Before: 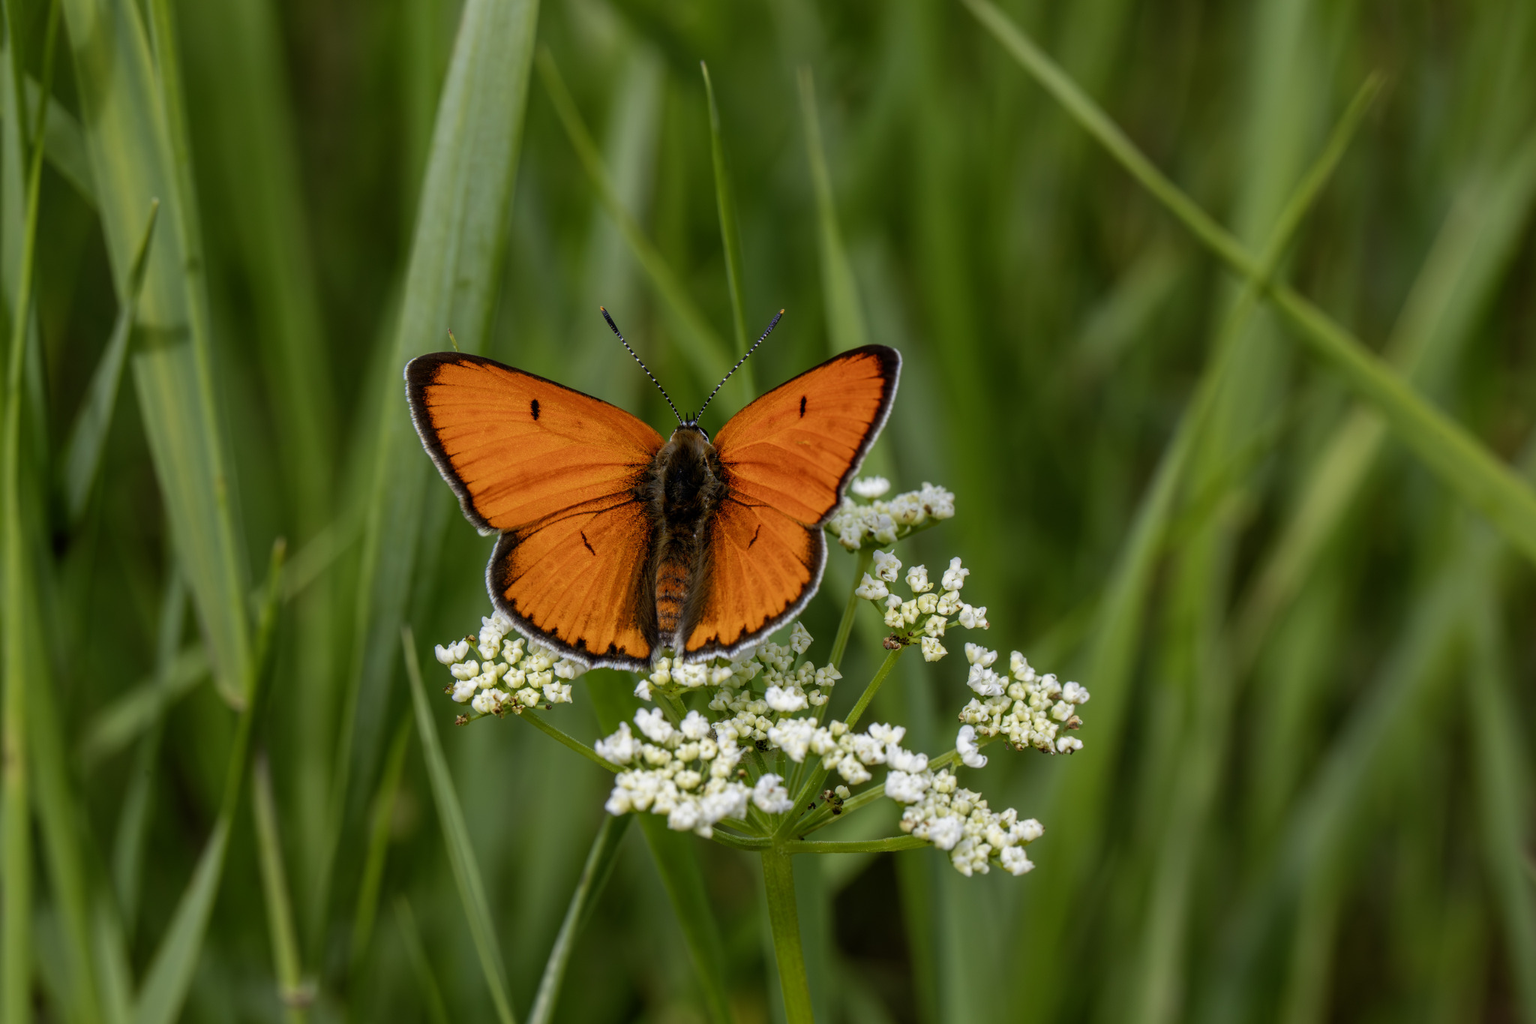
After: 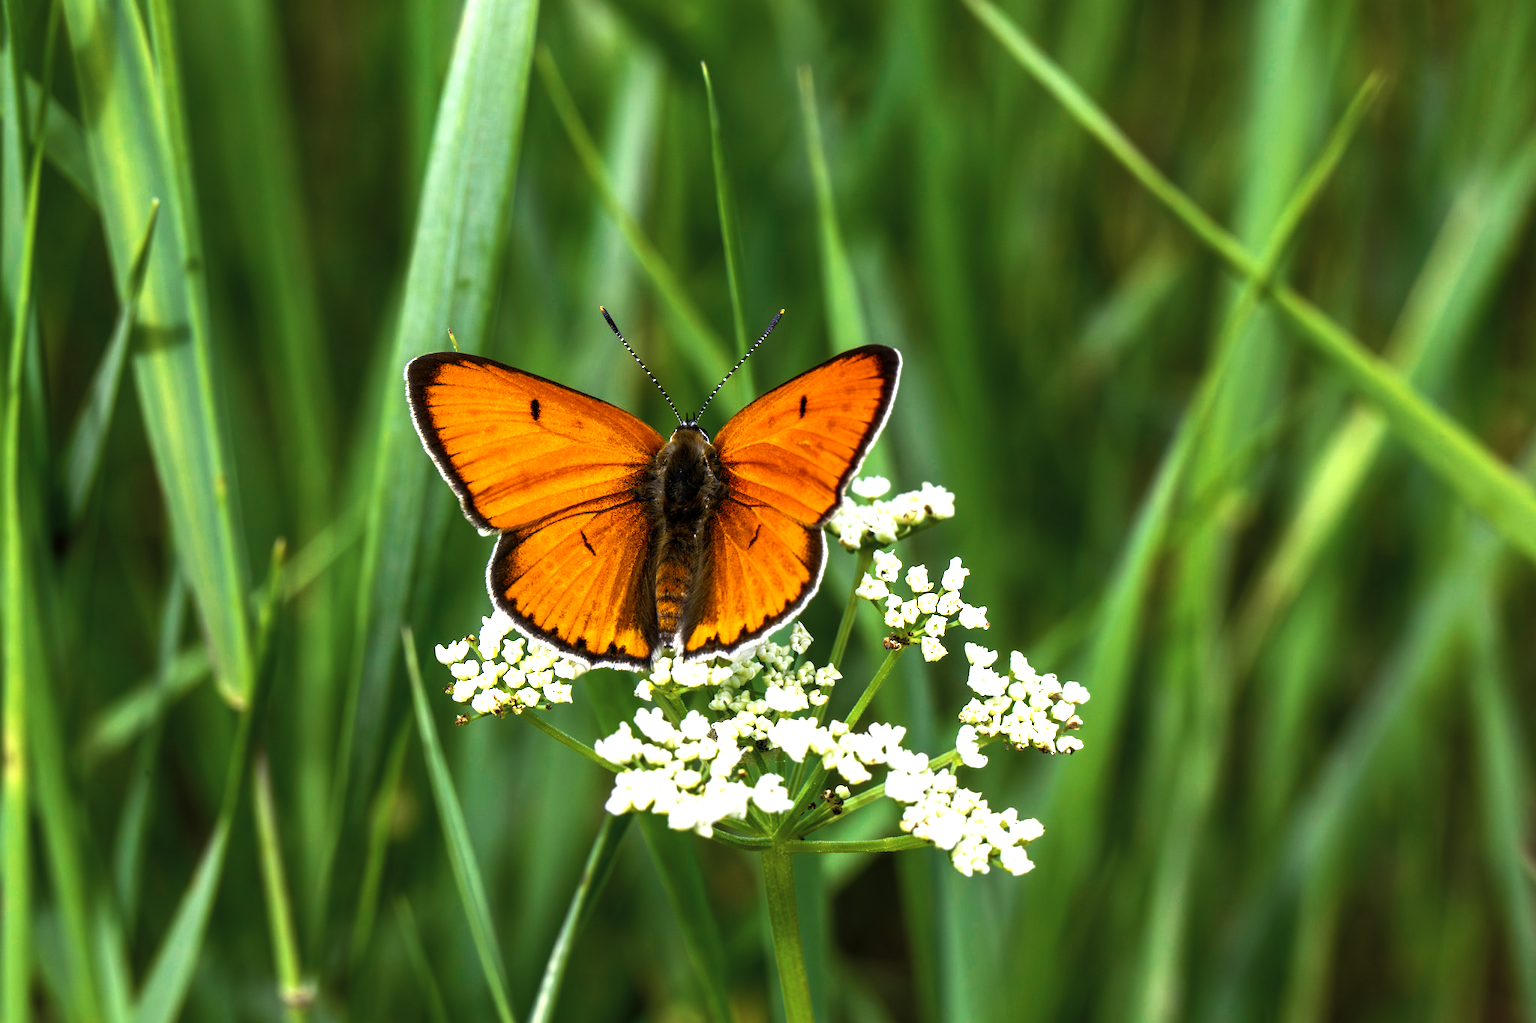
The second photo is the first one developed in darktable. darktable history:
color zones: curves: ch0 [(0, 0.5) (0.125, 0.4) (0.25, 0.5) (0.375, 0.4) (0.5, 0.4) (0.625, 0.35) (0.75, 0.35) (0.875, 0.5)]; ch1 [(0, 0.35) (0.125, 0.45) (0.25, 0.35) (0.375, 0.35) (0.5, 0.35) (0.625, 0.35) (0.75, 0.45) (0.875, 0.35)]; ch2 [(0, 0.6) (0.125, 0.5) (0.25, 0.5) (0.375, 0.6) (0.5, 0.6) (0.625, 0.5) (0.75, 0.5) (0.875, 0.5)]
color balance rgb: shadows lift › luminance -20.143%, perceptual saturation grading › global saturation 31.241%, perceptual brilliance grading › global brilliance 29.864%, perceptual brilliance grading › highlights 49.911%, perceptual brilliance grading › mid-tones 49.759%, perceptual brilliance grading › shadows -22.055%, contrast -10.335%
